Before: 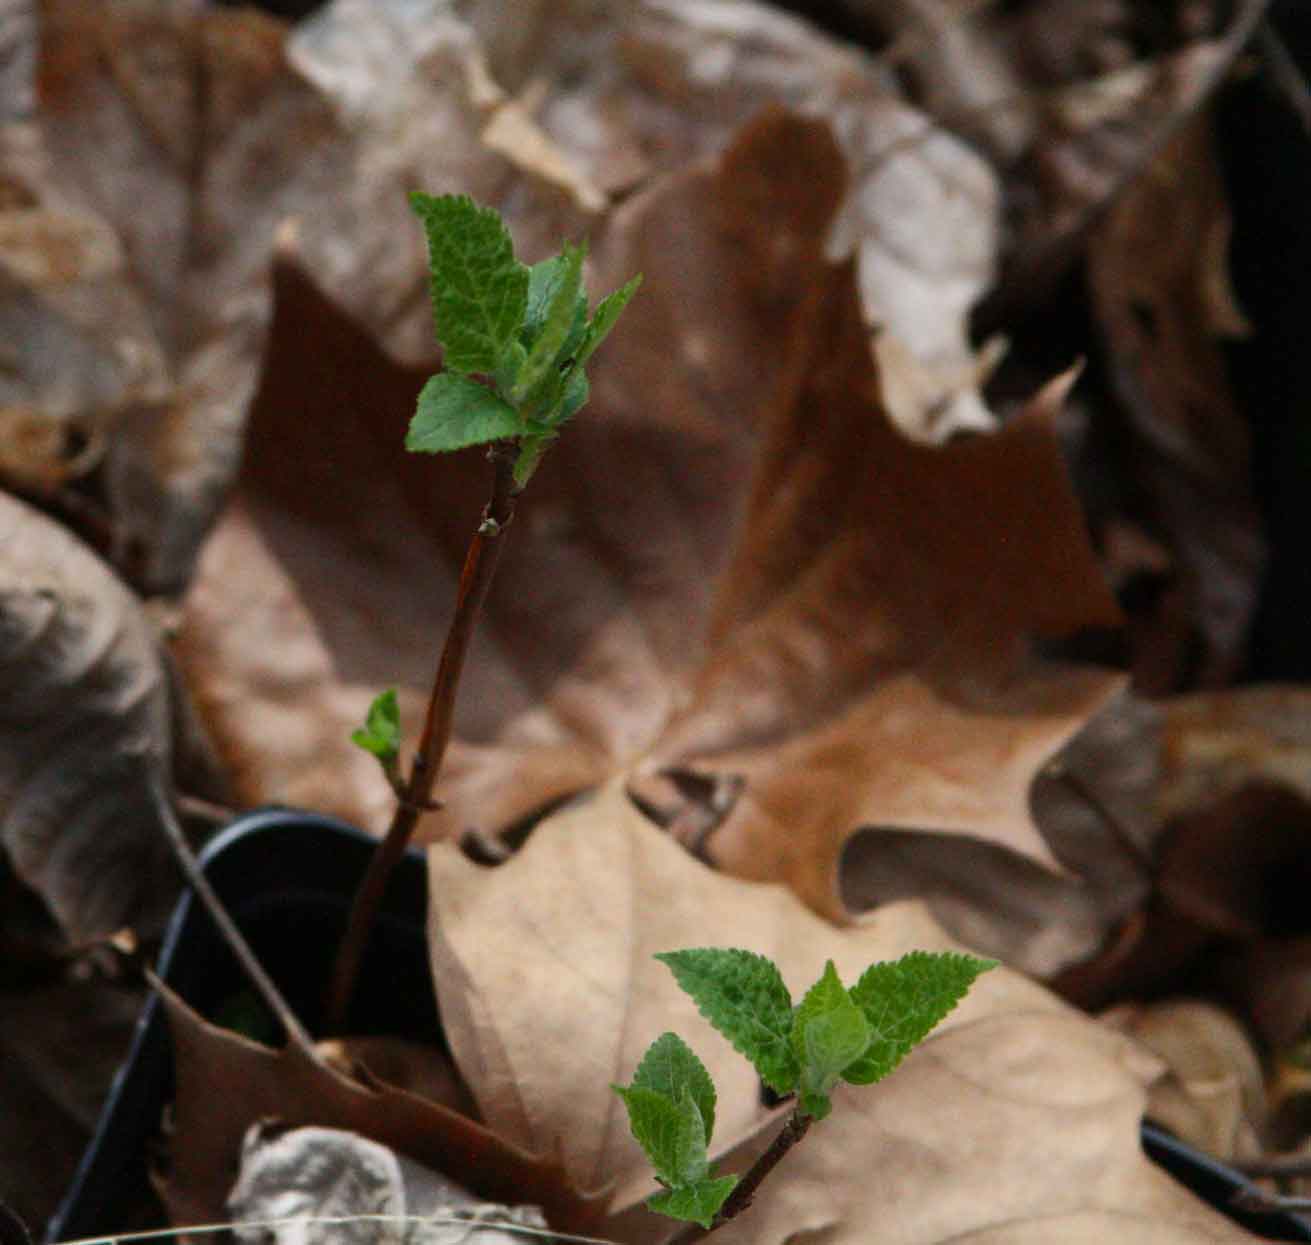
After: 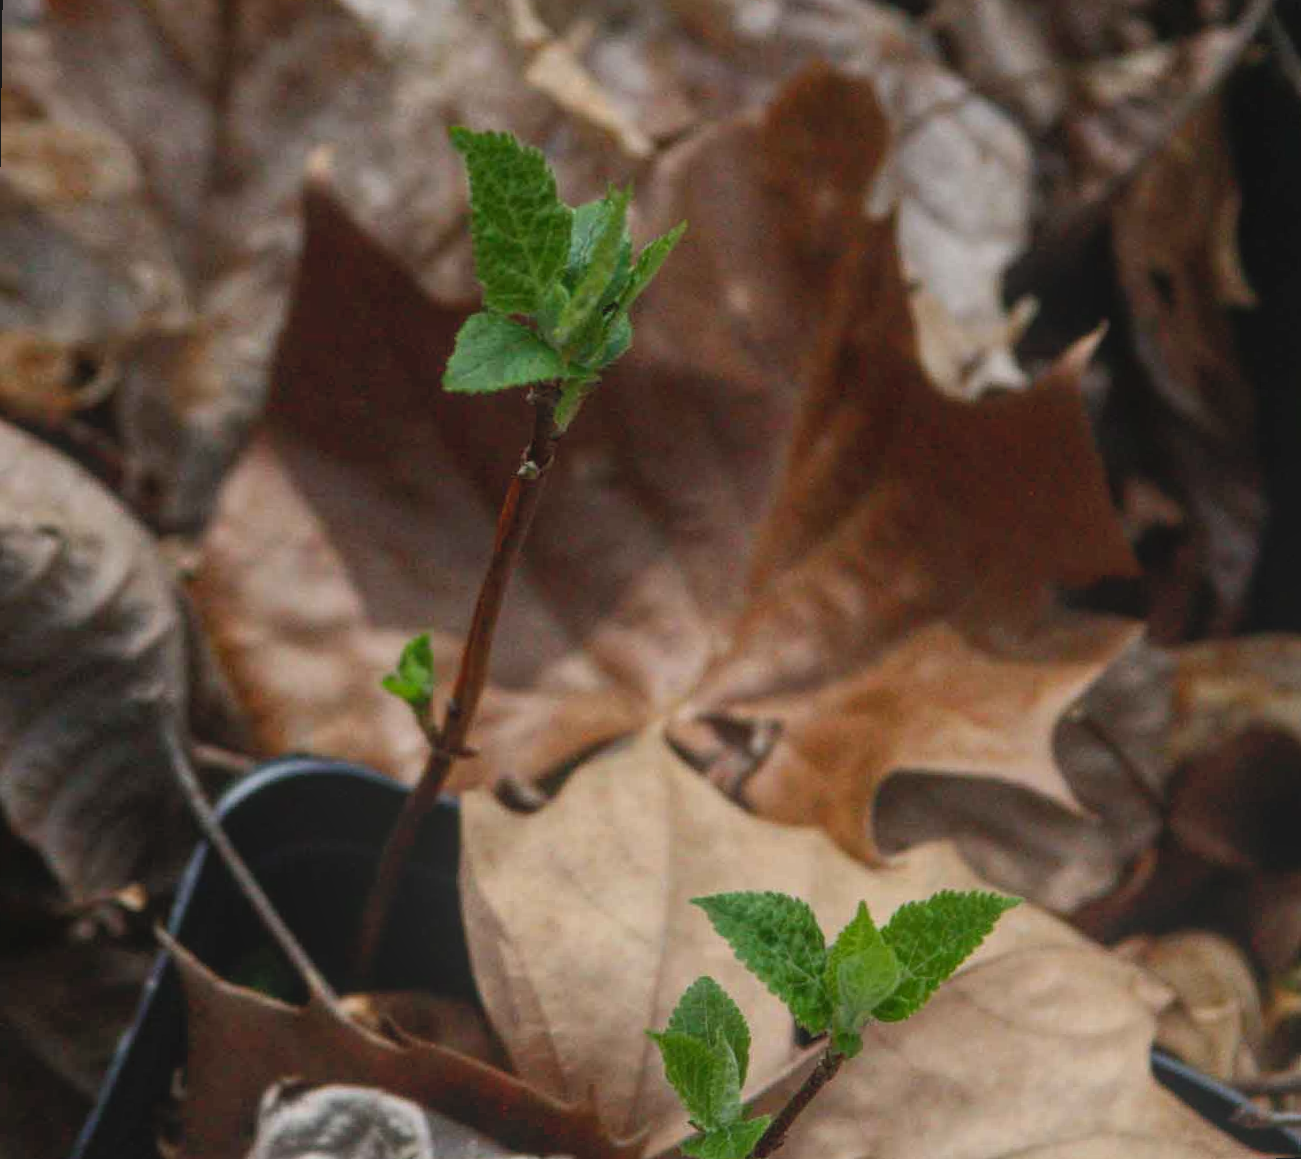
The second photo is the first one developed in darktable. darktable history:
local contrast: highlights 73%, shadows 15%, midtone range 0.197
rotate and perspective: rotation 0.679°, lens shift (horizontal) 0.136, crop left 0.009, crop right 0.991, crop top 0.078, crop bottom 0.95
